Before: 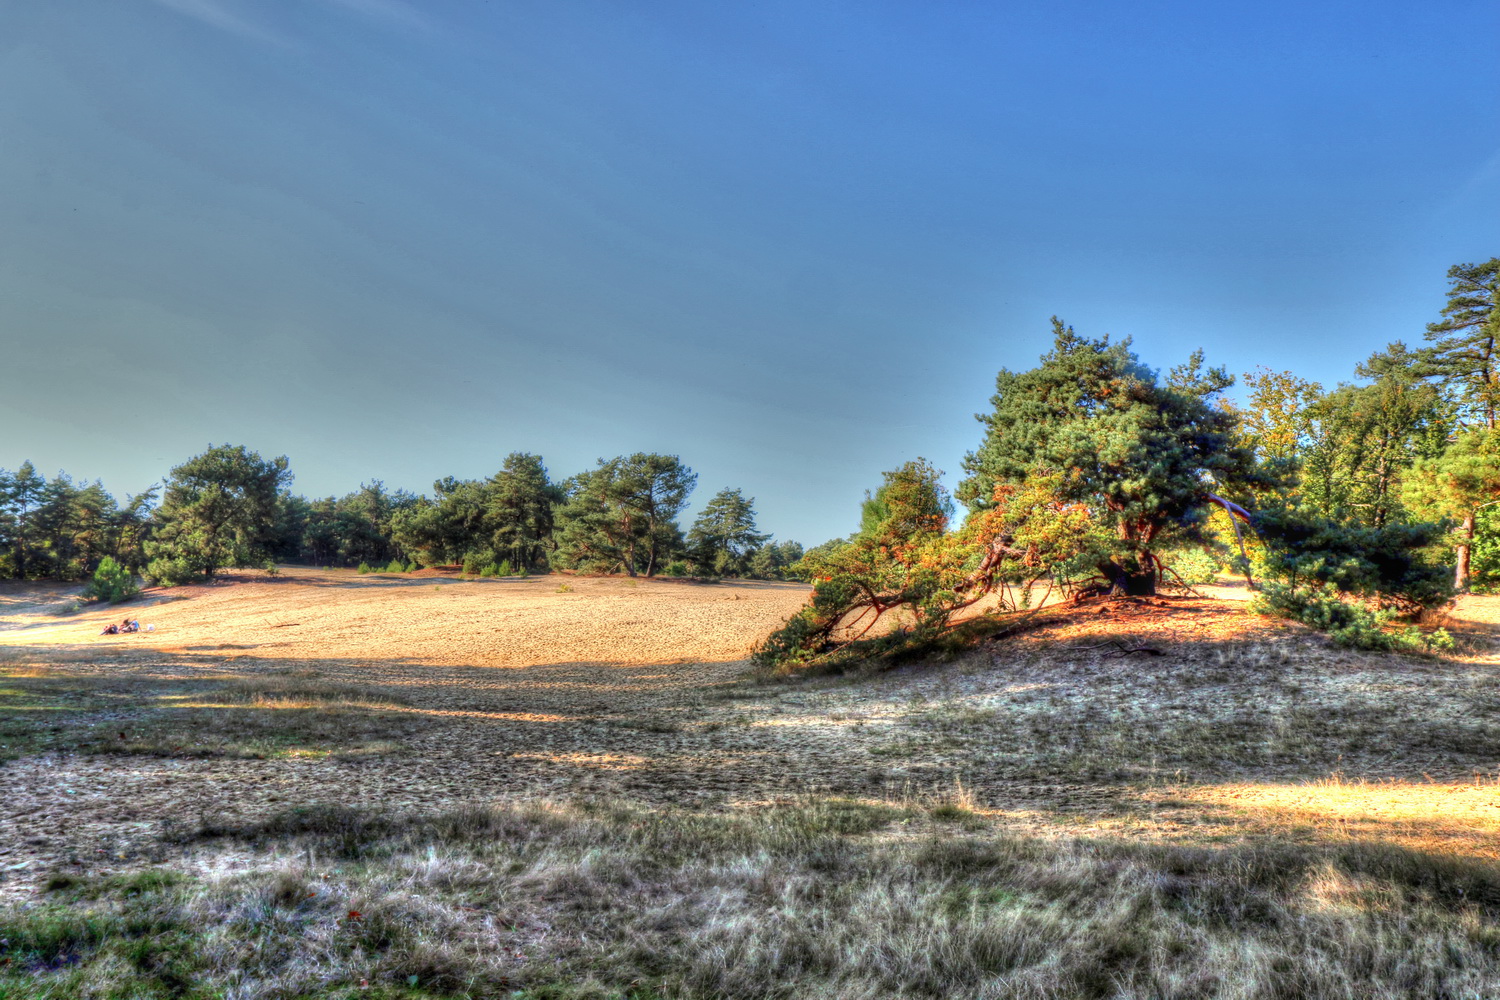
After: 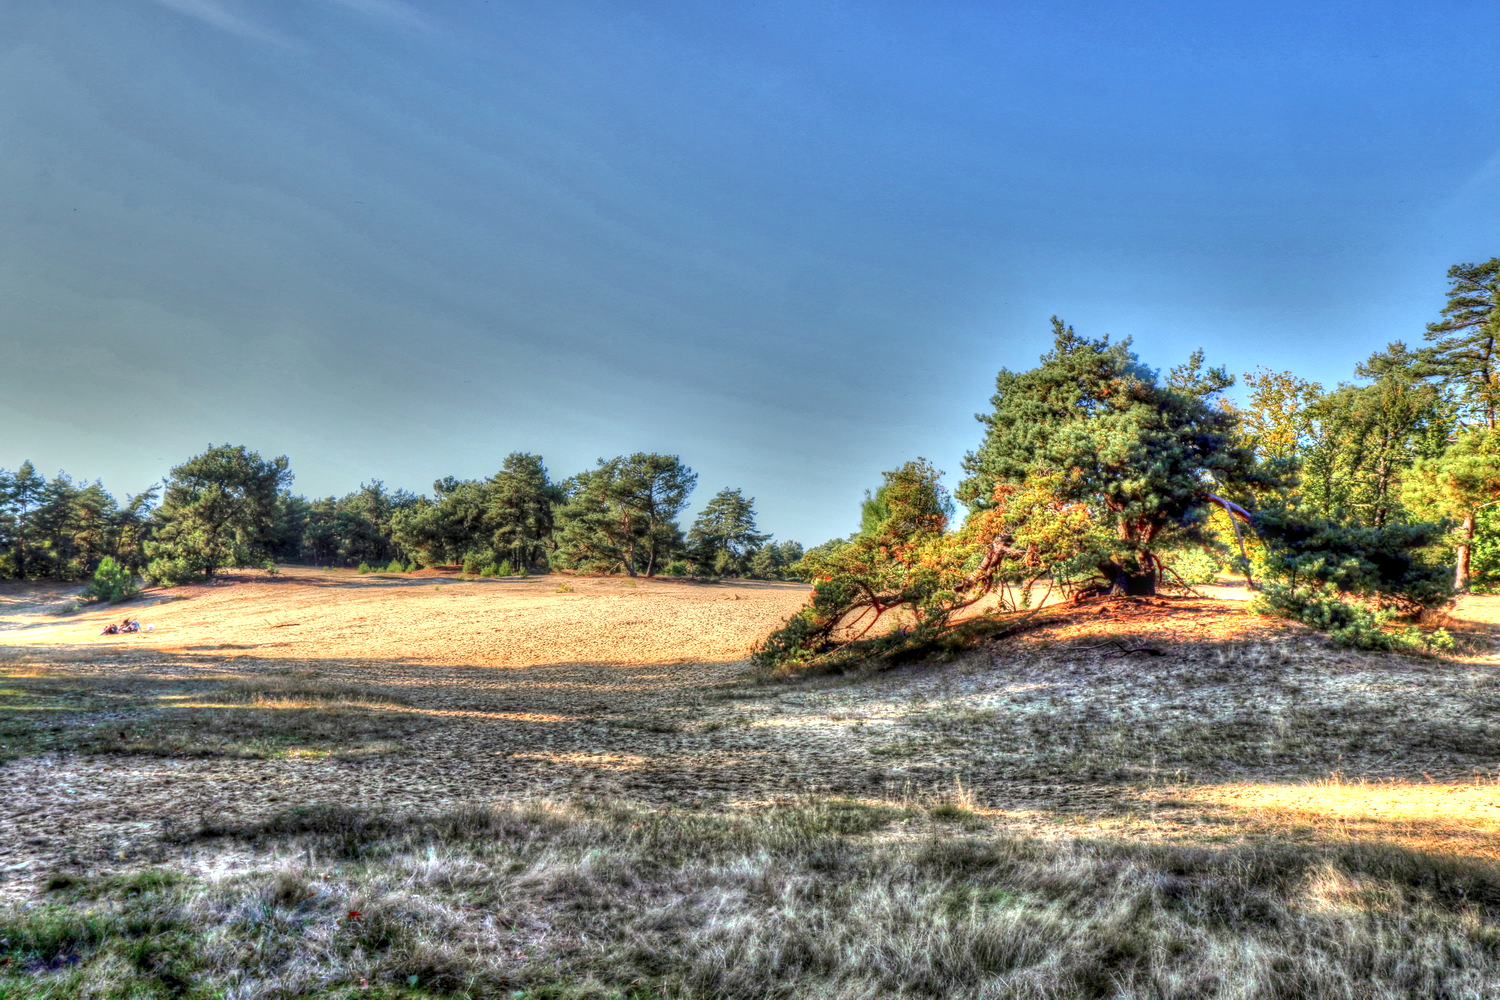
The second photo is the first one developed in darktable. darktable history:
shadows and highlights: highlights color adjustment 0%, soften with gaussian
local contrast: on, module defaults
exposure: exposure 0.2 EV, compensate highlight preservation false
